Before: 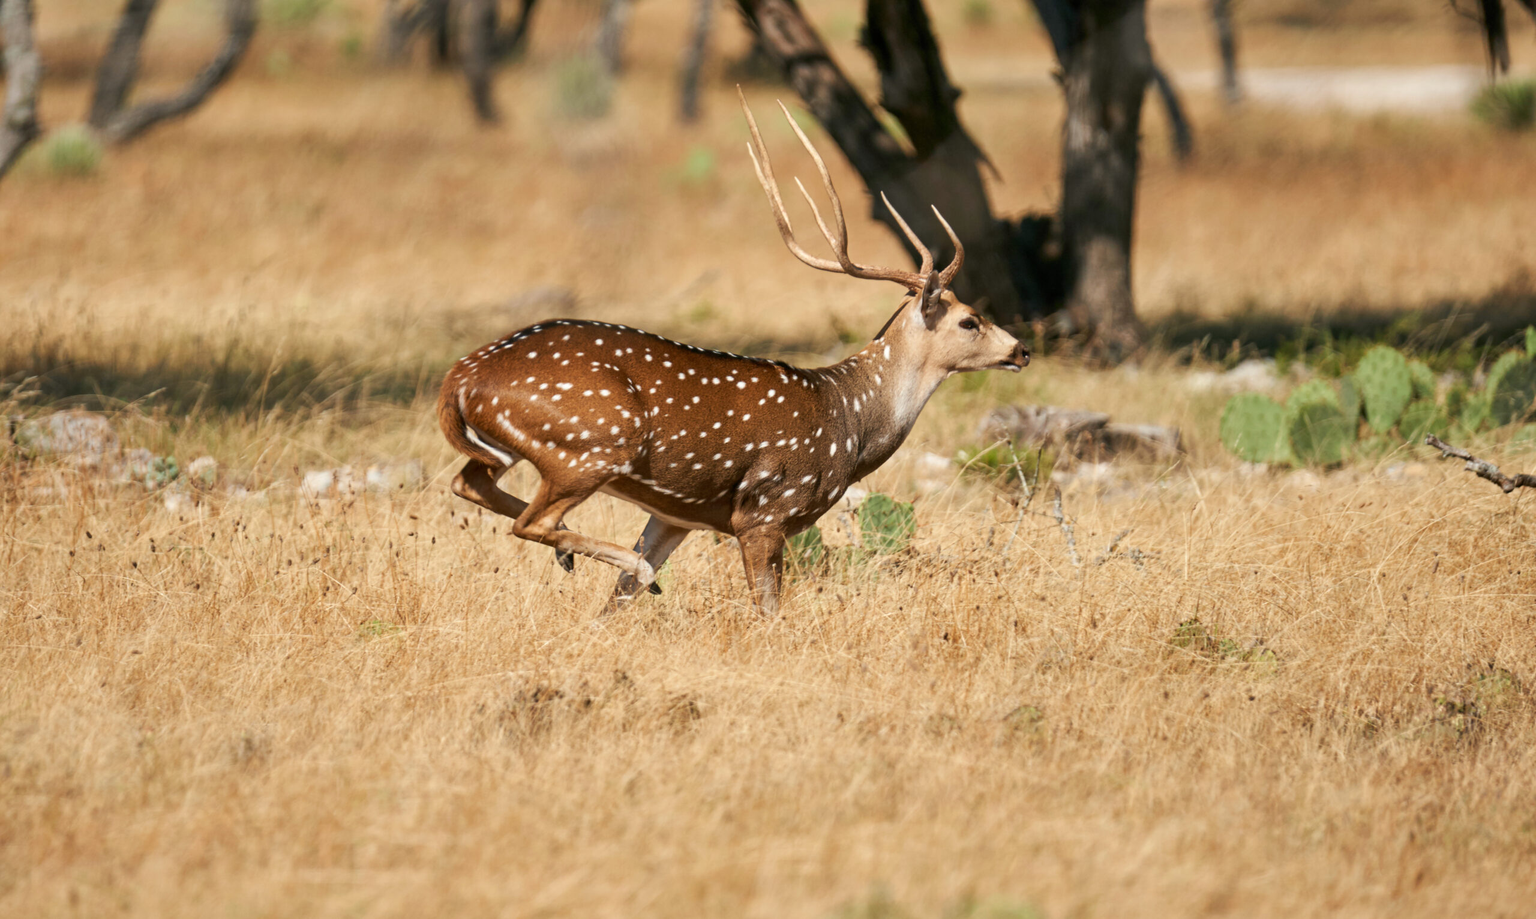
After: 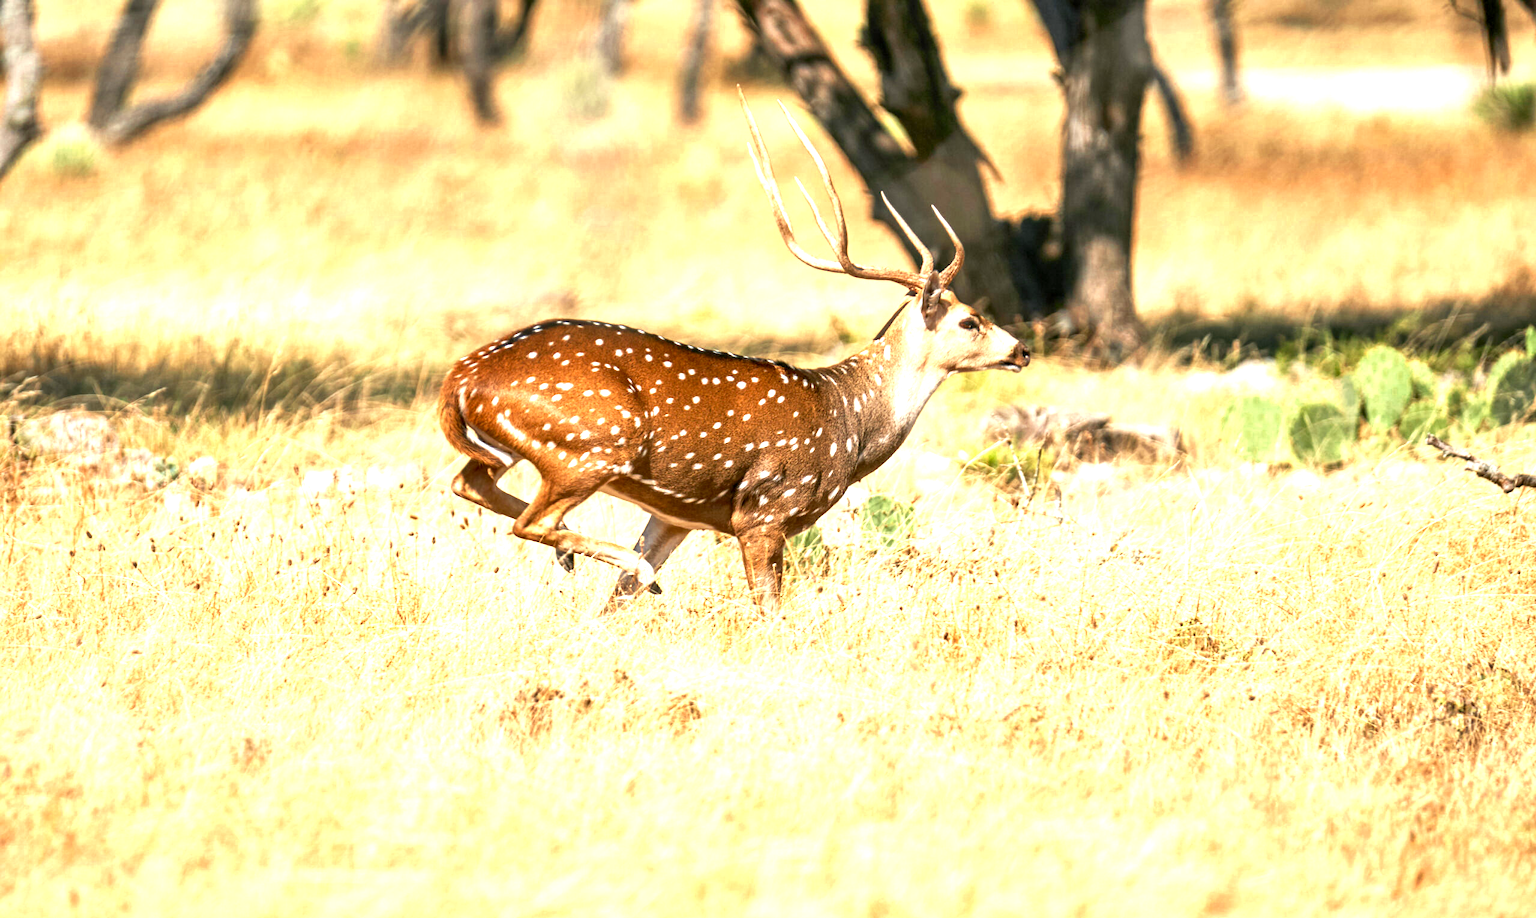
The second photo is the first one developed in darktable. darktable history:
exposure: black level correction 0.001, exposure 1.129 EV, compensate exposure bias true, compensate highlight preservation false
local contrast: on, module defaults
color zones: curves: ch0 [(0.004, 0.305) (0.261, 0.623) (0.389, 0.399) (0.708, 0.571) (0.947, 0.34)]; ch1 [(0.025, 0.645) (0.229, 0.584) (0.326, 0.551) (0.484, 0.262) (0.757, 0.643)]
